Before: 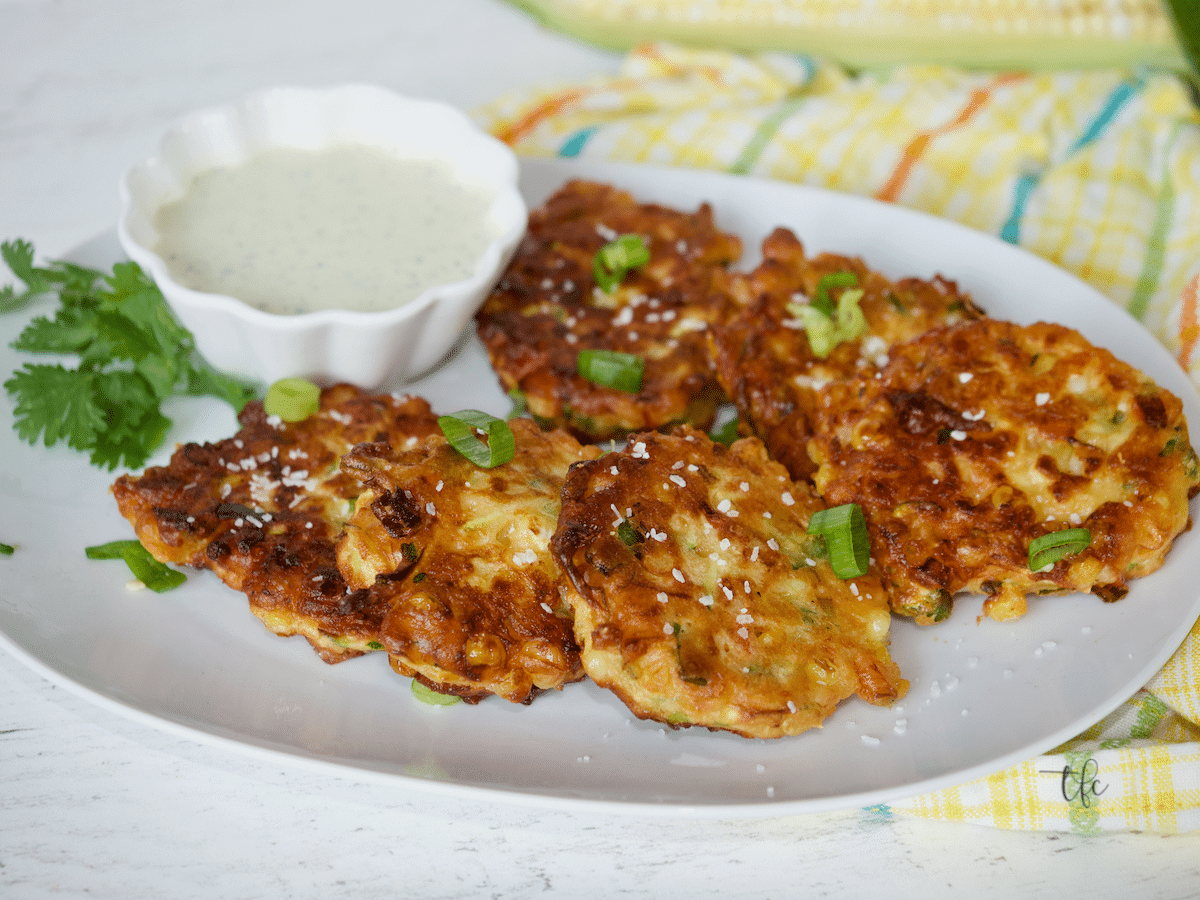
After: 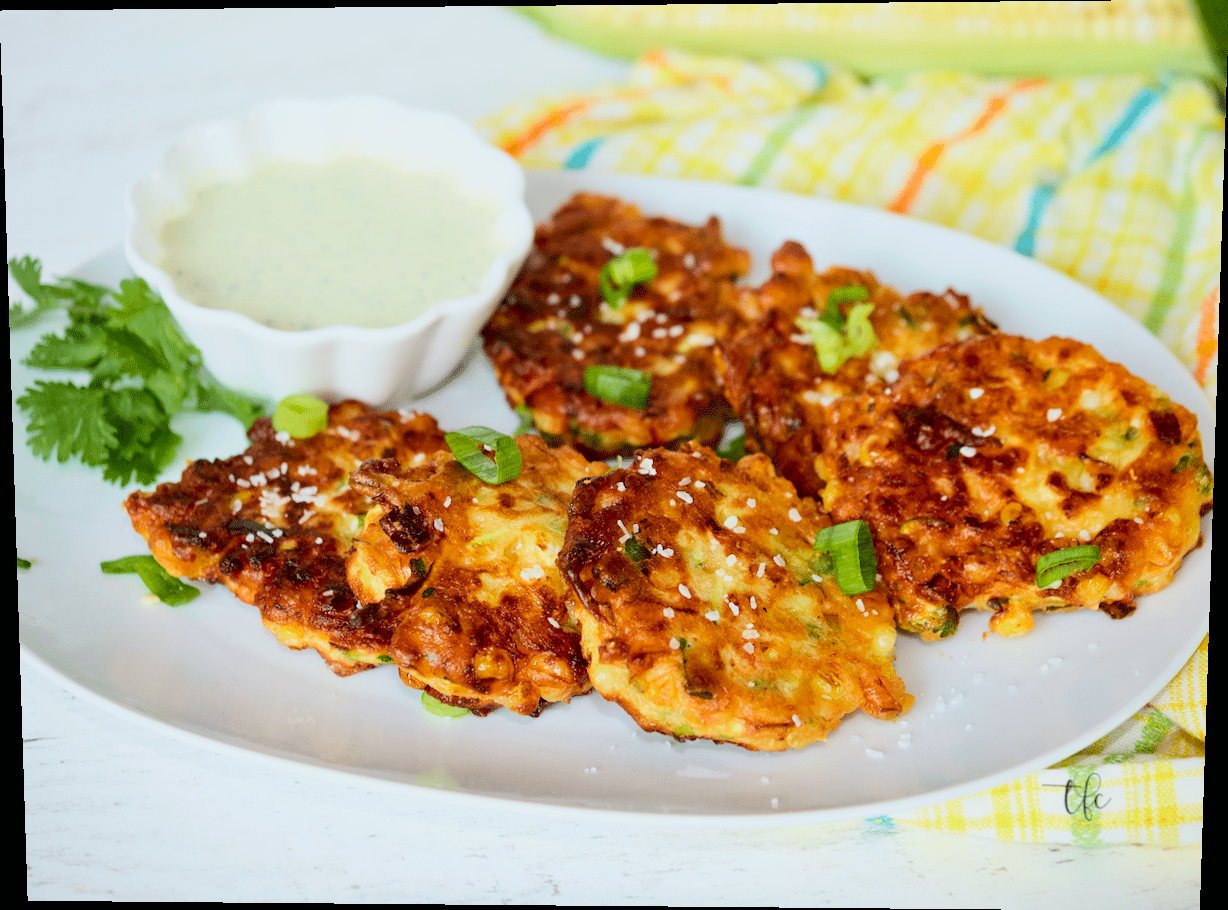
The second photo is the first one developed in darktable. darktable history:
tone curve: curves: ch0 [(0, 0) (0.042, 0.023) (0.157, 0.114) (0.302, 0.308) (0.44, 0.507) (0.607, 0.705) (0.824, 0.882) (1, 0.965)]; ch1 [(0, 0) (0.339, 0.334) (0.445, 0.419) (0.476, 0.454) (0.503, 0.501) (0.517, 0.513) (0.551, 0.567) (0.622, 0.662) (0.706, 0.741) (1, 1)]; ch2 [(0, 0) (0.327, 0.318) (0.417, 0.426) (0.46, 0.453) (0.502, 0.5) (0.514, 0.524) (0.547, 0.572) (0.615, 0.656) (0.717, 0.778) (1, 1)], color space Lab, independent channels, preserve colors none
rotate and perspective: lens shift (vertical) 0.048, lens shift (horizontal) -0.024, automatic cropping off
